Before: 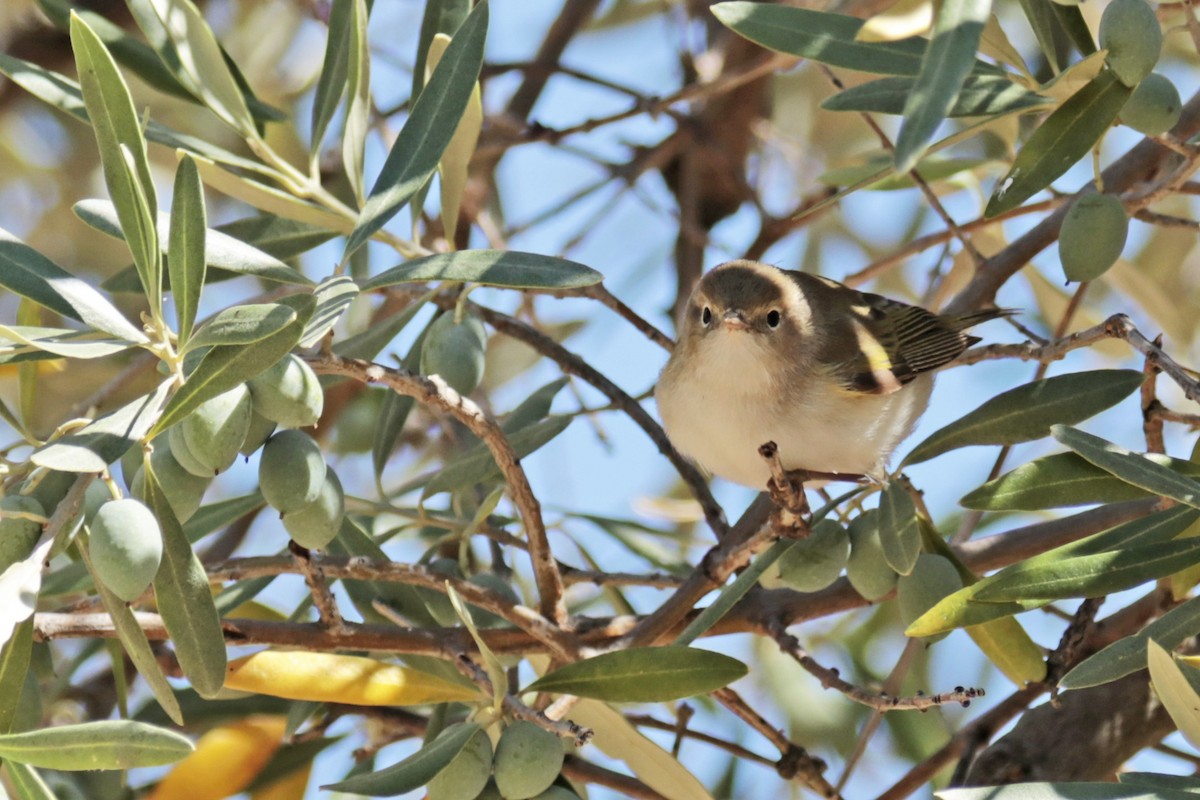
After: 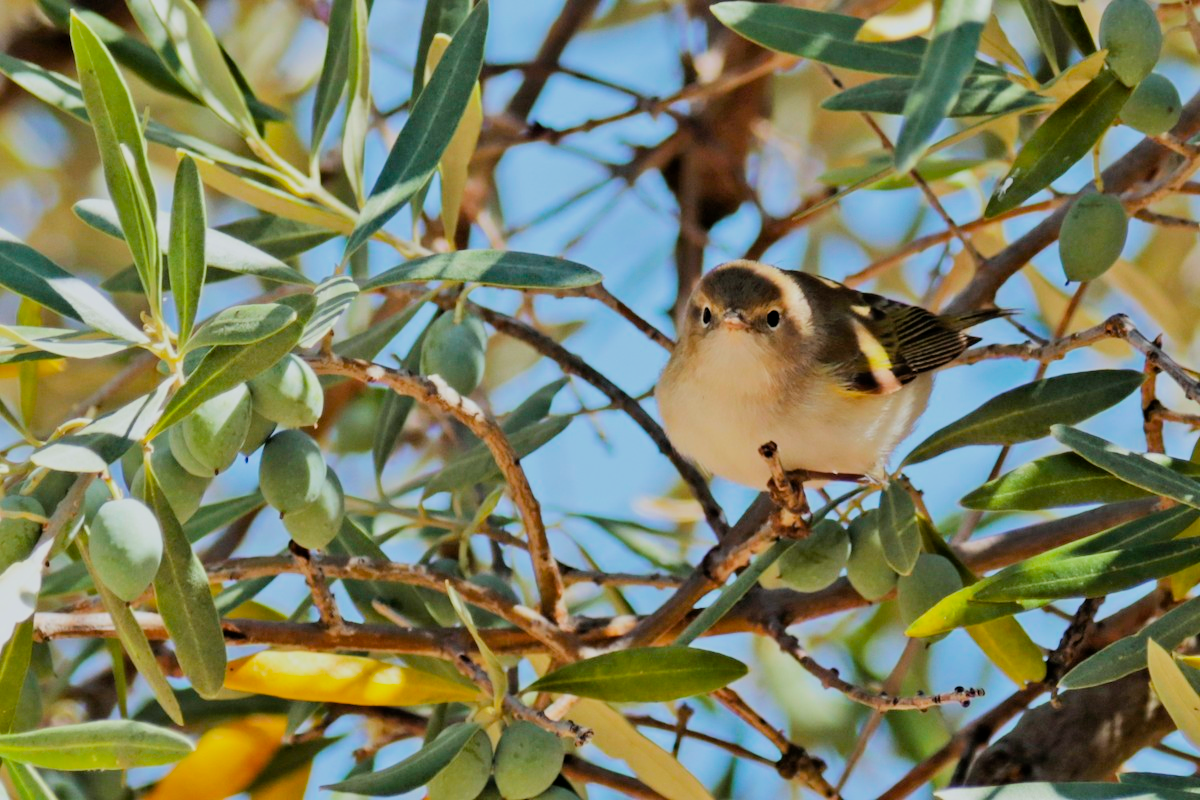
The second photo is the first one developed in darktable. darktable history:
white balance: red 0.982, blue 1.018
color balance rgb: perceptual saturation grading › global saturation 30%, global vibrance 20%
filmic rgb: black relative exposure -7.65 EV, white relative exposure 4.56 EV, hardness 3.61, contrast 1.106
